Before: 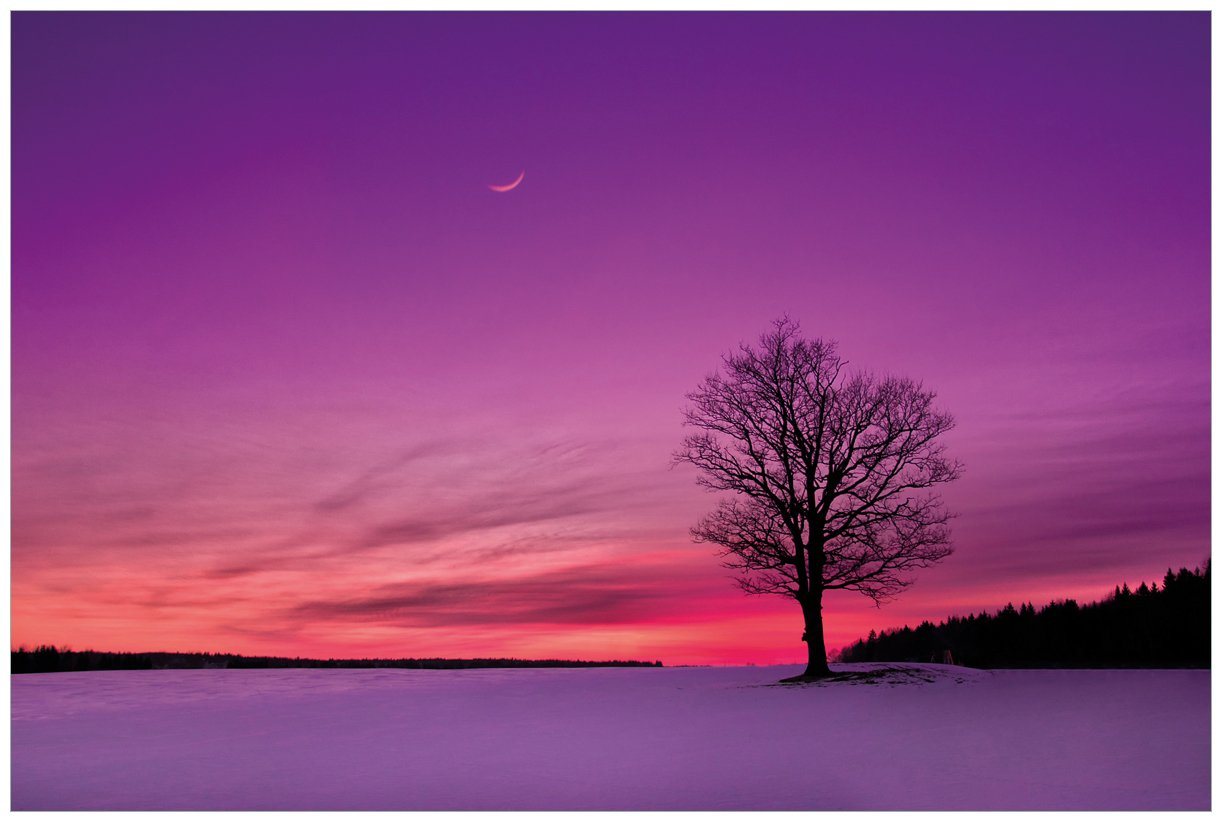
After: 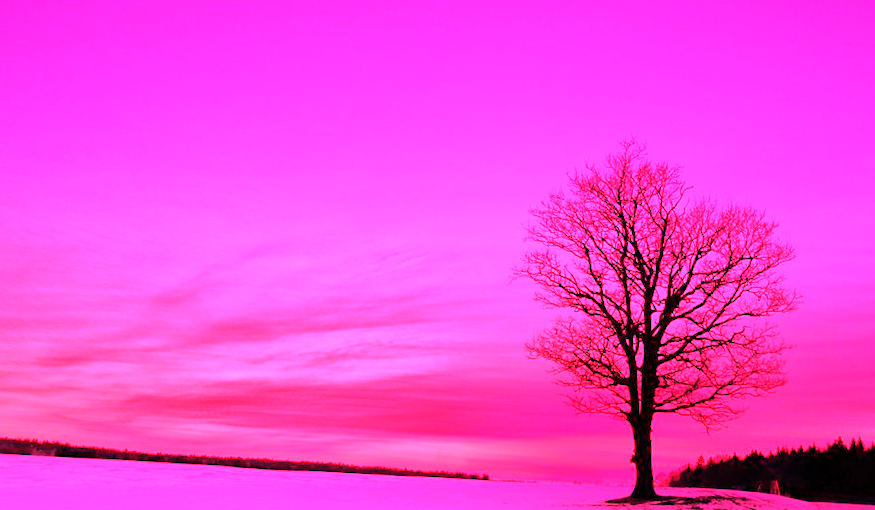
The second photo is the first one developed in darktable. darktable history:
white balance: red 4.26, blue 1.802
crop and rotate: angle -3.37°, left 9.79%, top 20.73%, right 12.42%, bottom 11.82%
